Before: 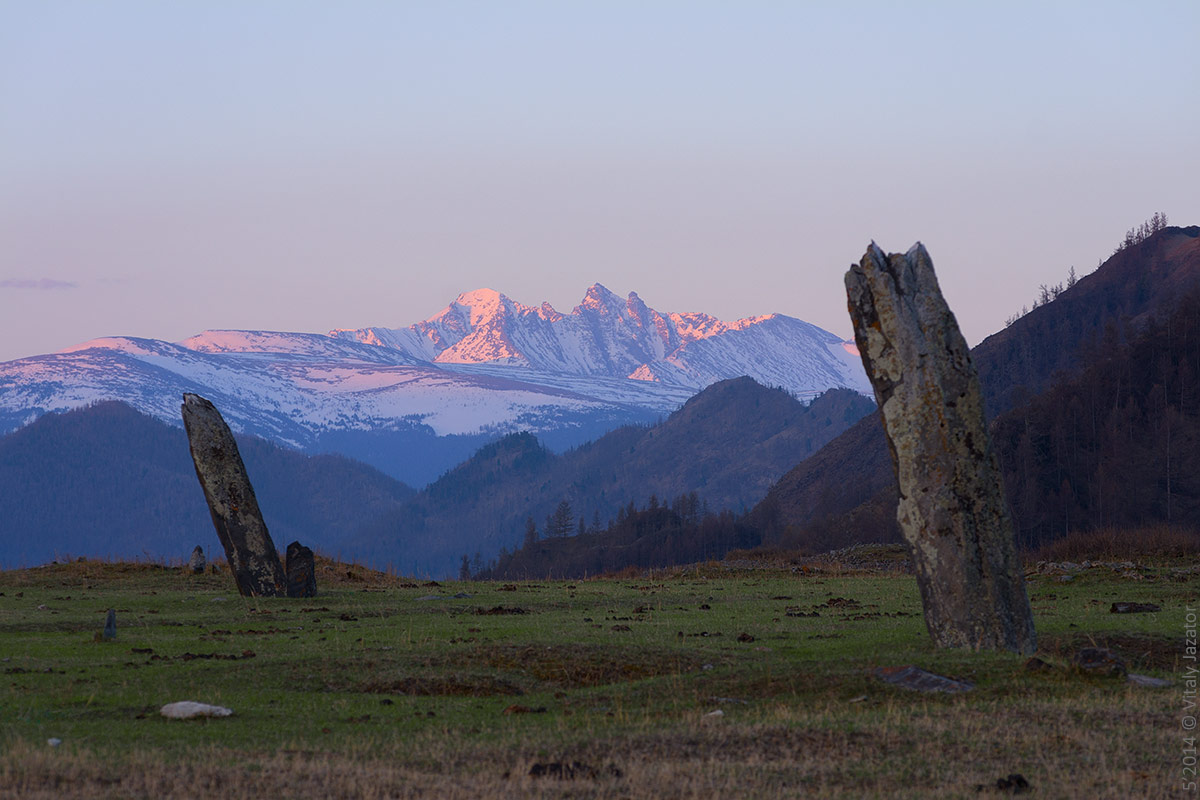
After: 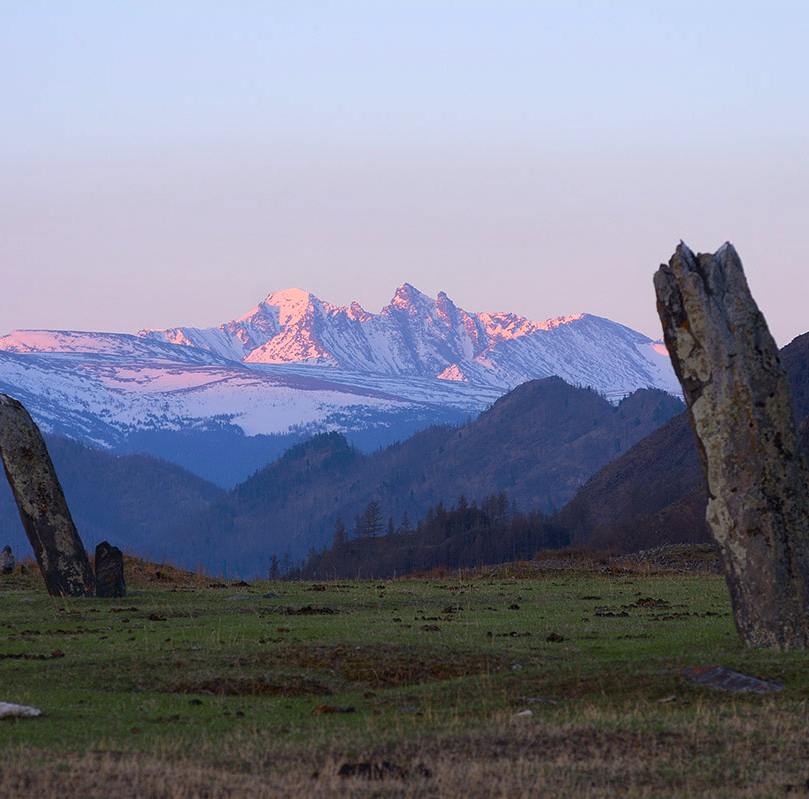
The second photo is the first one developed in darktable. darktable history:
crop and rotate: left 15.928%, right 16.589%
shadows and highlights: shadows 20.38, highlights -19.56, soften with gaussian
color balance rgb: shadows lift › chroma 1.283%, shadows lift › hue 259.63°, white fulcrum 1.02 EV, perceptual saturation grading › global saturation 0.227%, perceptual brilliance grading › highlights 10.139%, perceptual brilliance grading › shadows -4.947%, global vibrance 15%
